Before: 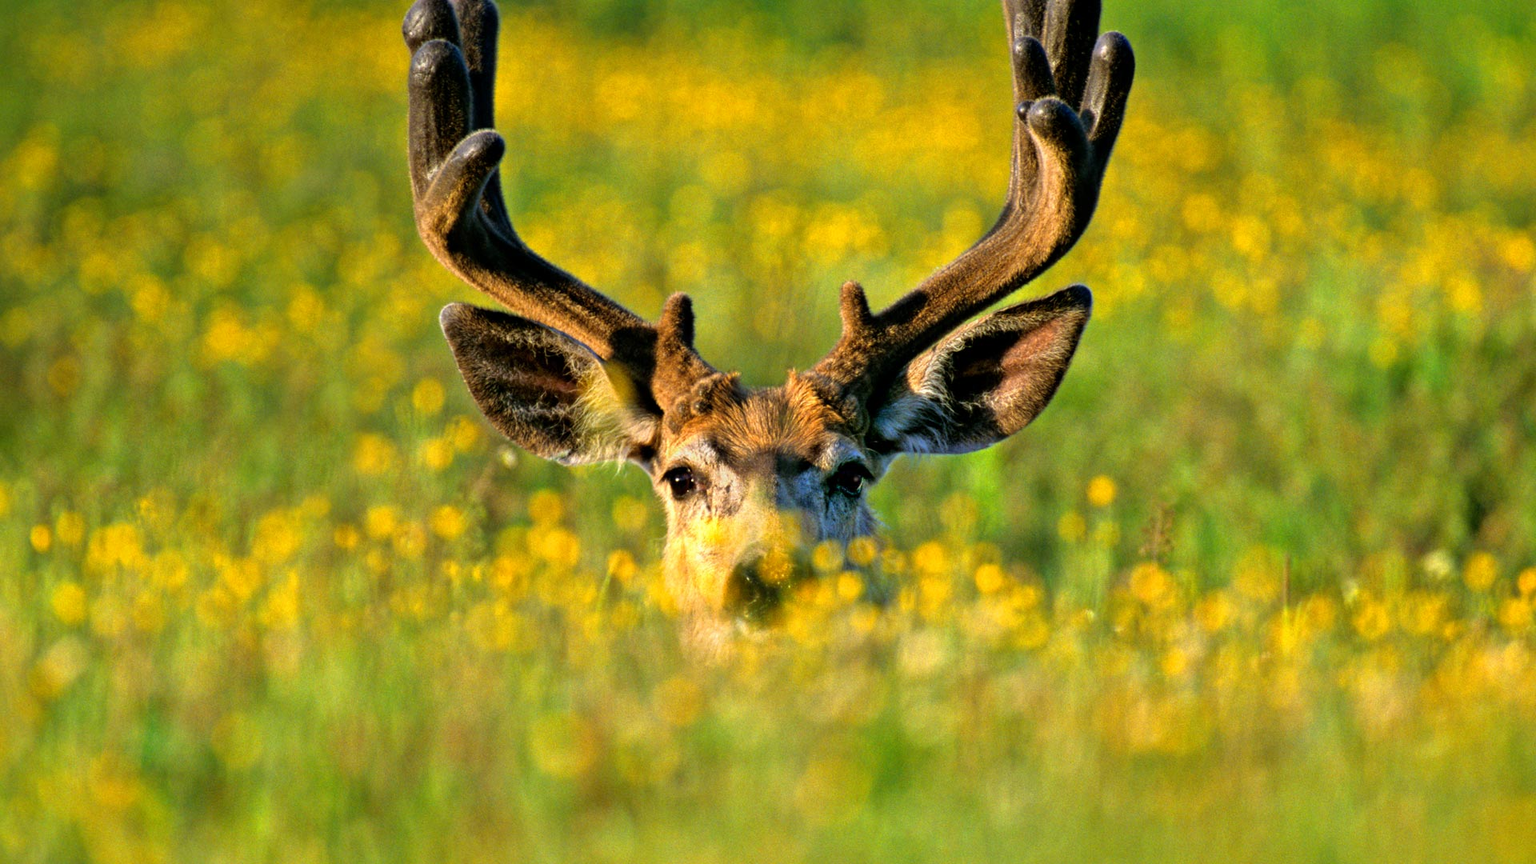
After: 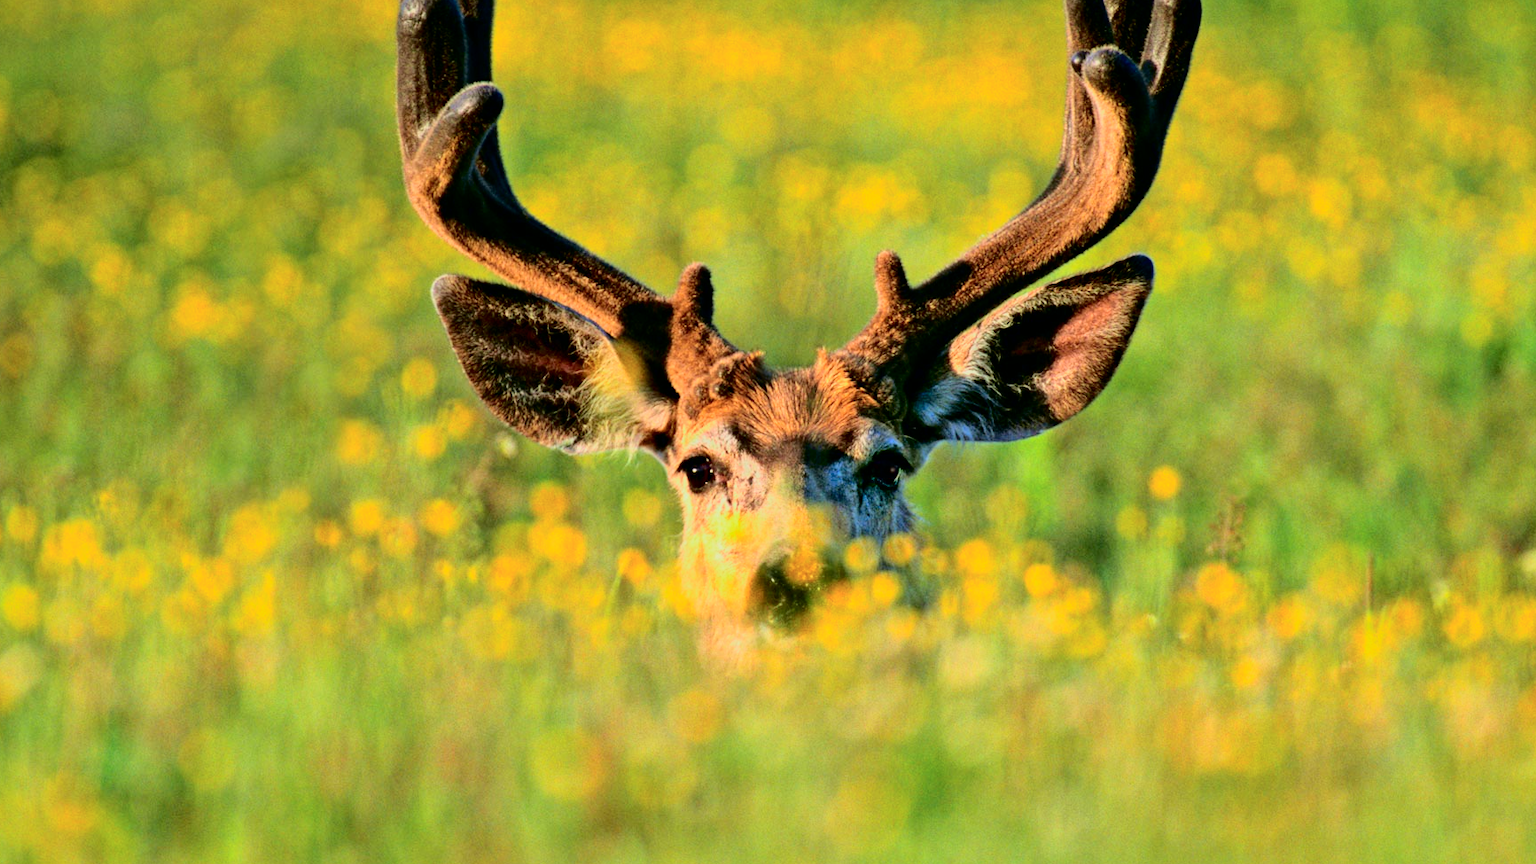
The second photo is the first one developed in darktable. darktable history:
tone curve: curves: ch0 [(0, 0) (0.128, 0.068) (0.292, 0.274) (0.453, 0.507) (0.653, 0.717) (0.785, 0.817) (0.995, 0.917)]; ch1 [(0, 0) (0.384, 0.365) (0.463, 0.447) (0.486, 0.474) (0.503, 0.497) (0.52, 0.525) (0.559, 0.591) (0.583, 0.623) (0.672, 0.699) (0.766, 0.773) (1, 1)]; ch2 [(0, 0) (0.374, 0.344) (0.446, 0.443) (0.501, 0.5) (0.527, 0.549) (0.565, 0.582) (0.624, 0.632) (1, 1)], color space Lab, independent channels, preserve colors none
crop: left 3.305%, top 6.436%, right 6.389%, bottom 3.258%
